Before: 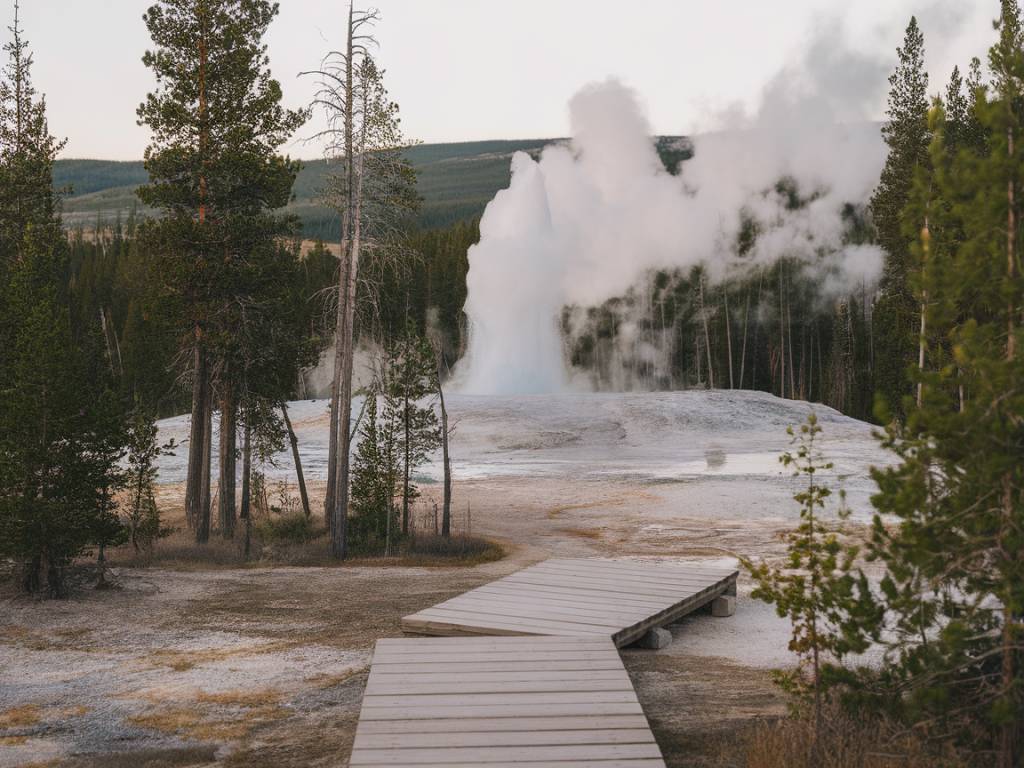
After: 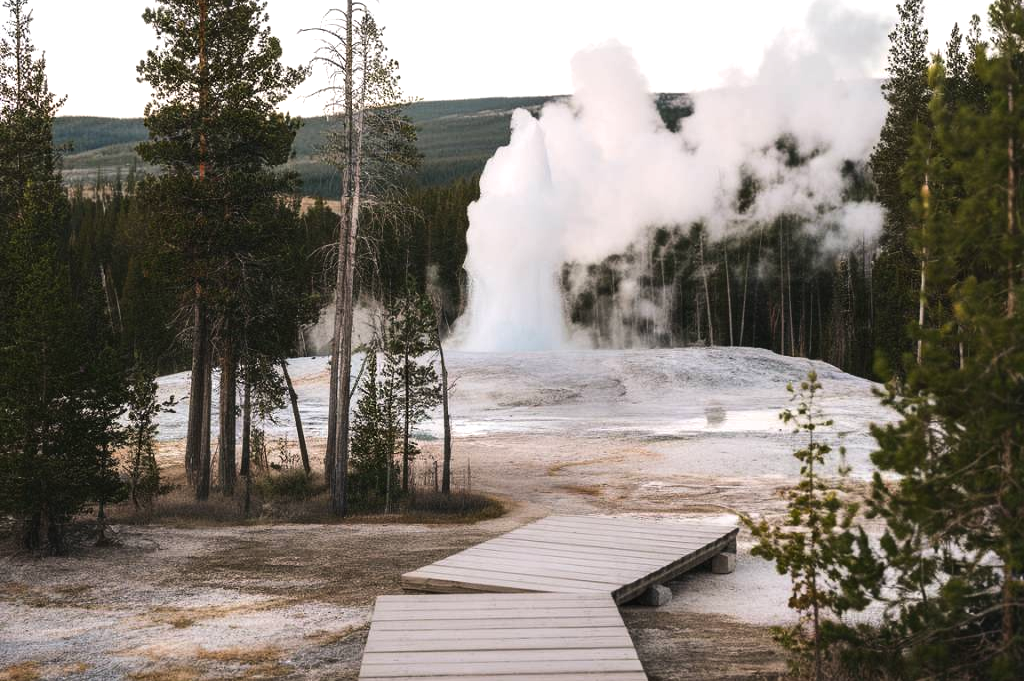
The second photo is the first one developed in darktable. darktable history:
crop and rotate: top 5.609%, bottom 5.609%
tone equalizer: -8 EV -0.75 EV, -7 EV -0.7 EV, -6 EV -0.6 EV, -5 EV -0.4 EV, -3 EV 0.4 EV, -2 EV 0.6 EV, -1 EV 0.7 EV, +0 EV 0.75 EV, edges refinement/feathering 500, mask exposure compensation -1.57 EV, preserve details no
